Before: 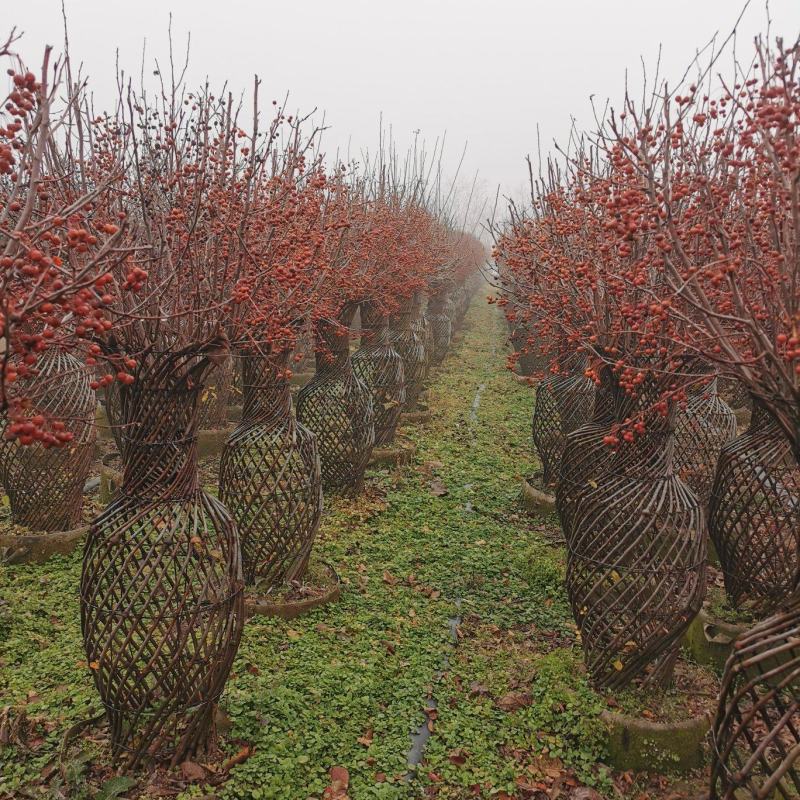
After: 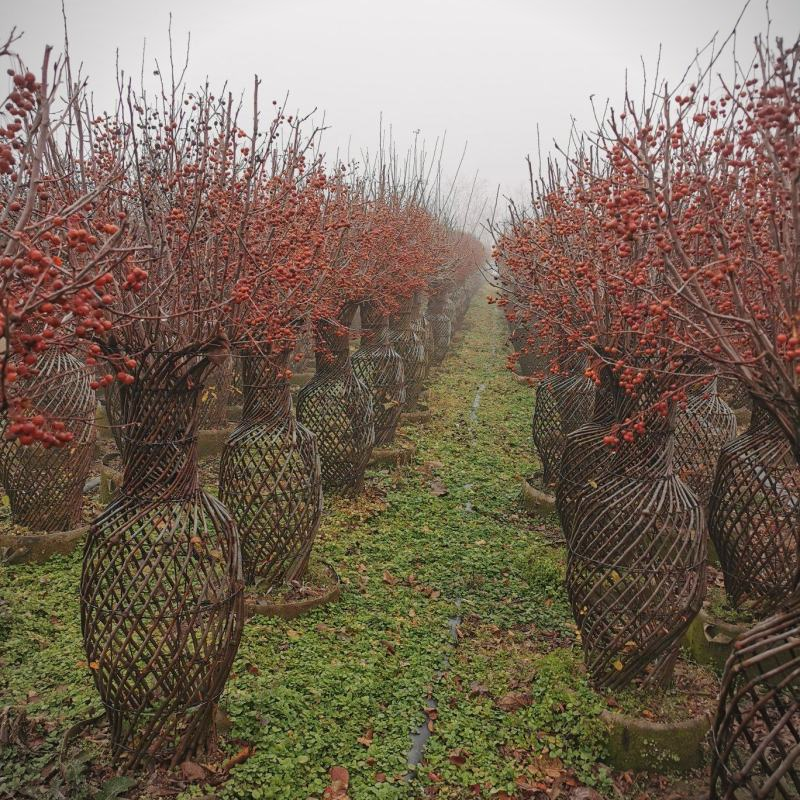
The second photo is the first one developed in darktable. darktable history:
vignetting: fall-off start 100.87%, center (-0.013, 0)
